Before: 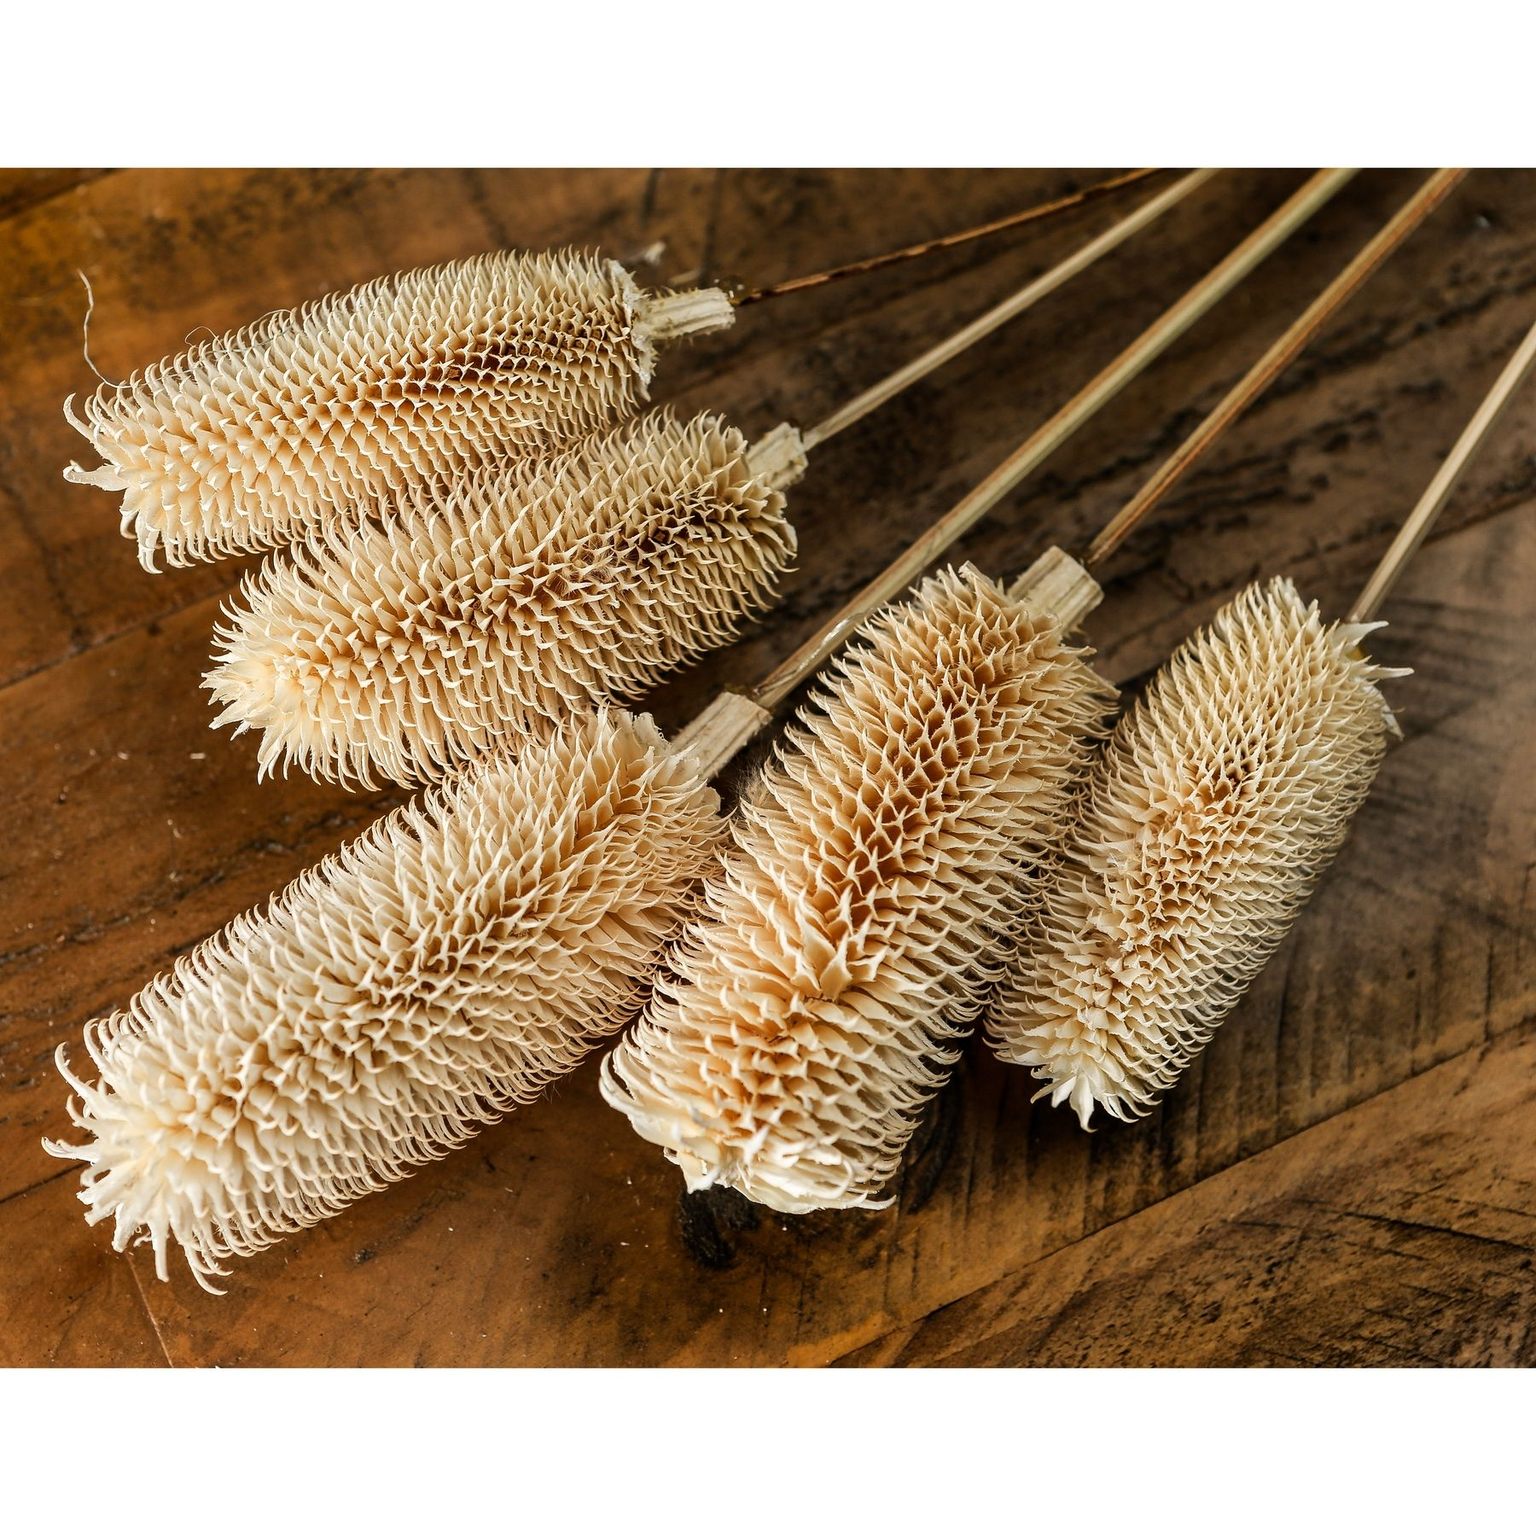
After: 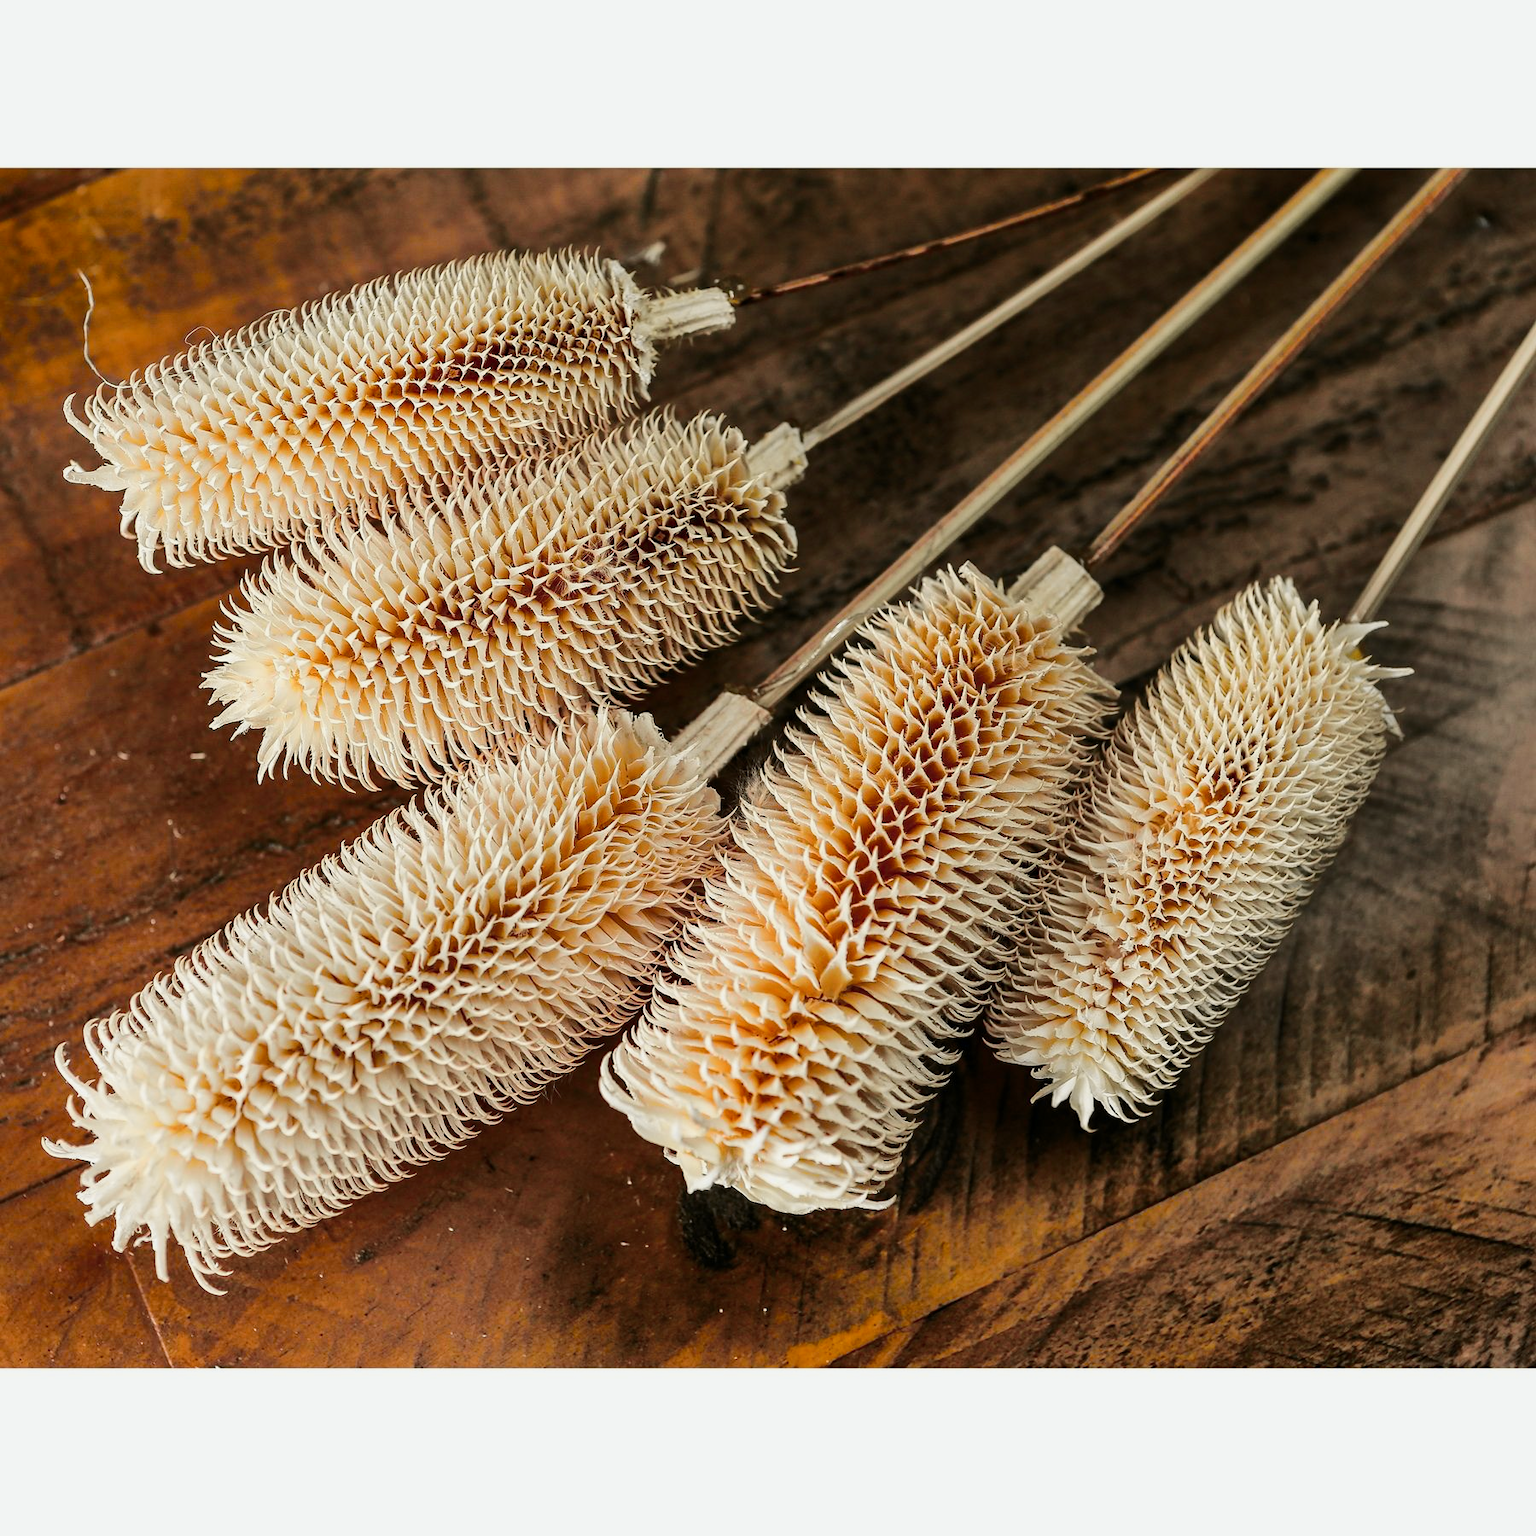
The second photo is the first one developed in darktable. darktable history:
tone curve: curves: ch0 [(0, 0) (0.23, 0.205) (0.486, 0.52) (0.822, 0.825) (0.994, 0.955)]; ch1 [(0, 0) (0.226, 0.261) (0.379, 0.442) (0.469, 0.472) (0.495, 0.495) (0.514, 0.504) (0.561, 0.568) (0.59, 0.612) (1, 1)]; ch2 [(0, 0) (0.269, 0.299) (0.459, 0.441) (0.498, 0.499) (0.523, 0.52) (0.586, 0.569) (0.635, 0.617) (0.659, 0.681) (0.718, 0.764) (1, 1)], color space Lab, independent channels, preserve colors none
